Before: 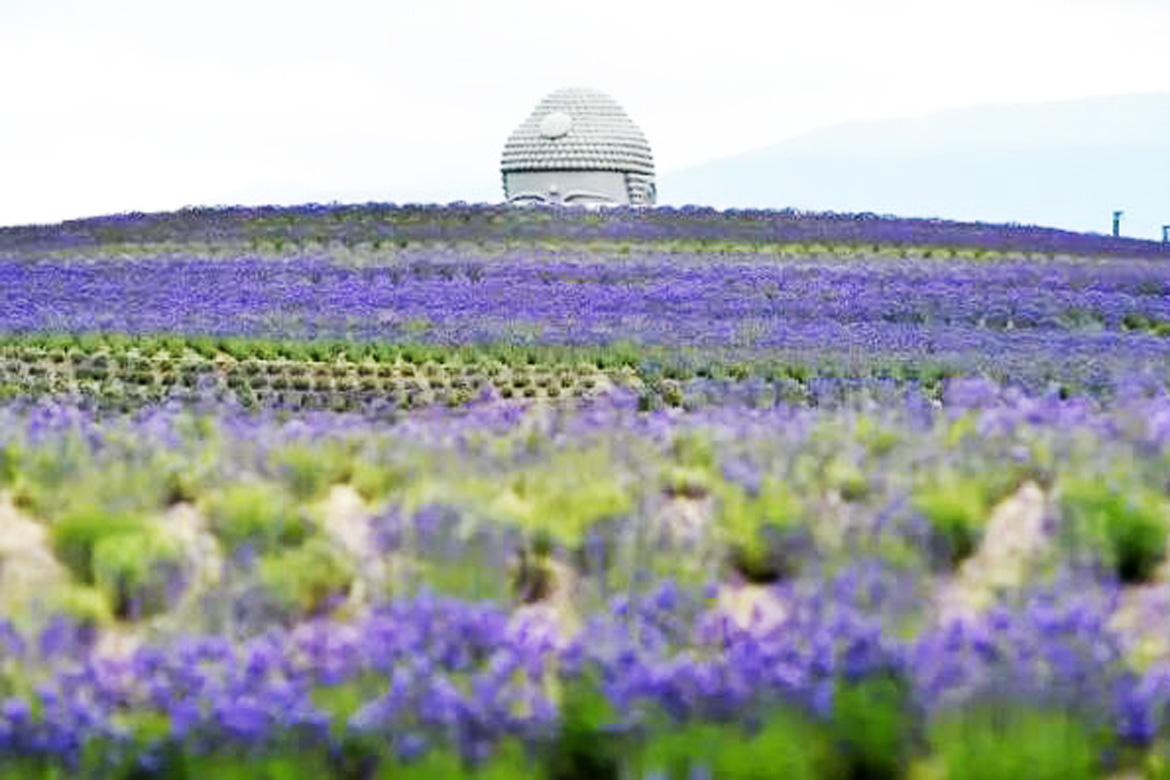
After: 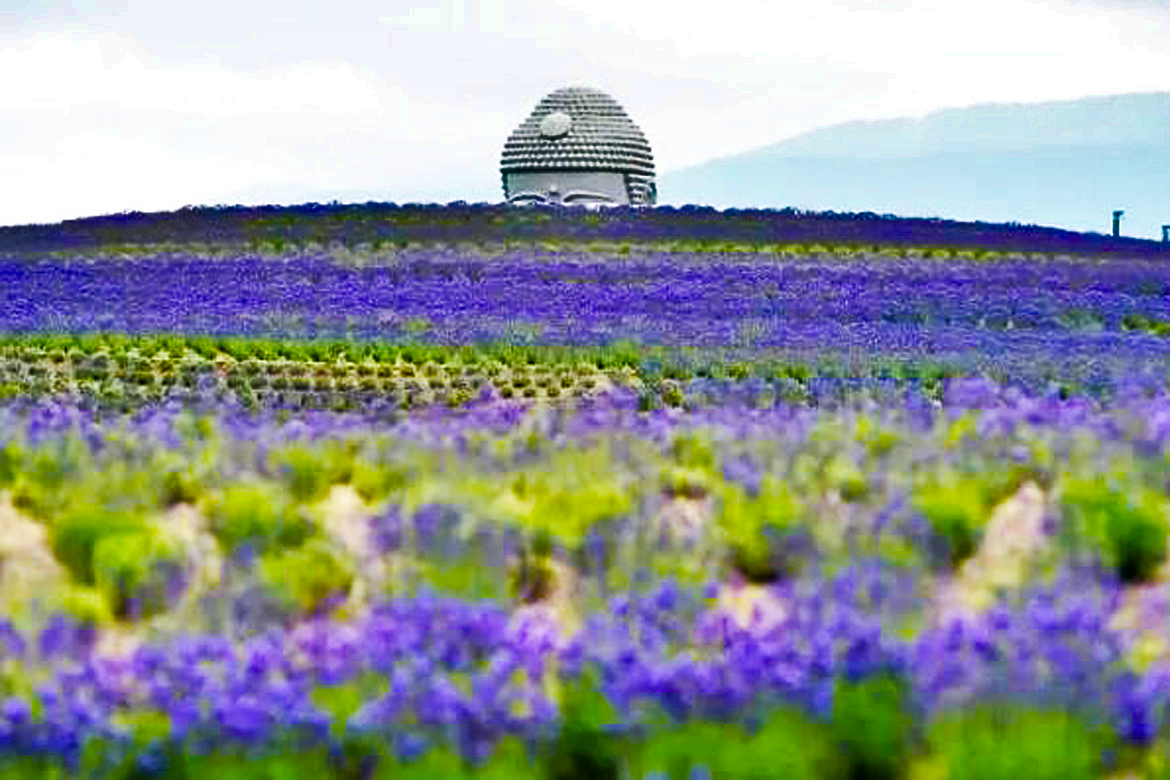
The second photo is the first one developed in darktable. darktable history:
shadows and highlights: shadows 20.96, highlights -80.9, soften with gaussian
velvia: strength 51.22%, mid-tones bias 0.512
sharpen: amount 0.213
